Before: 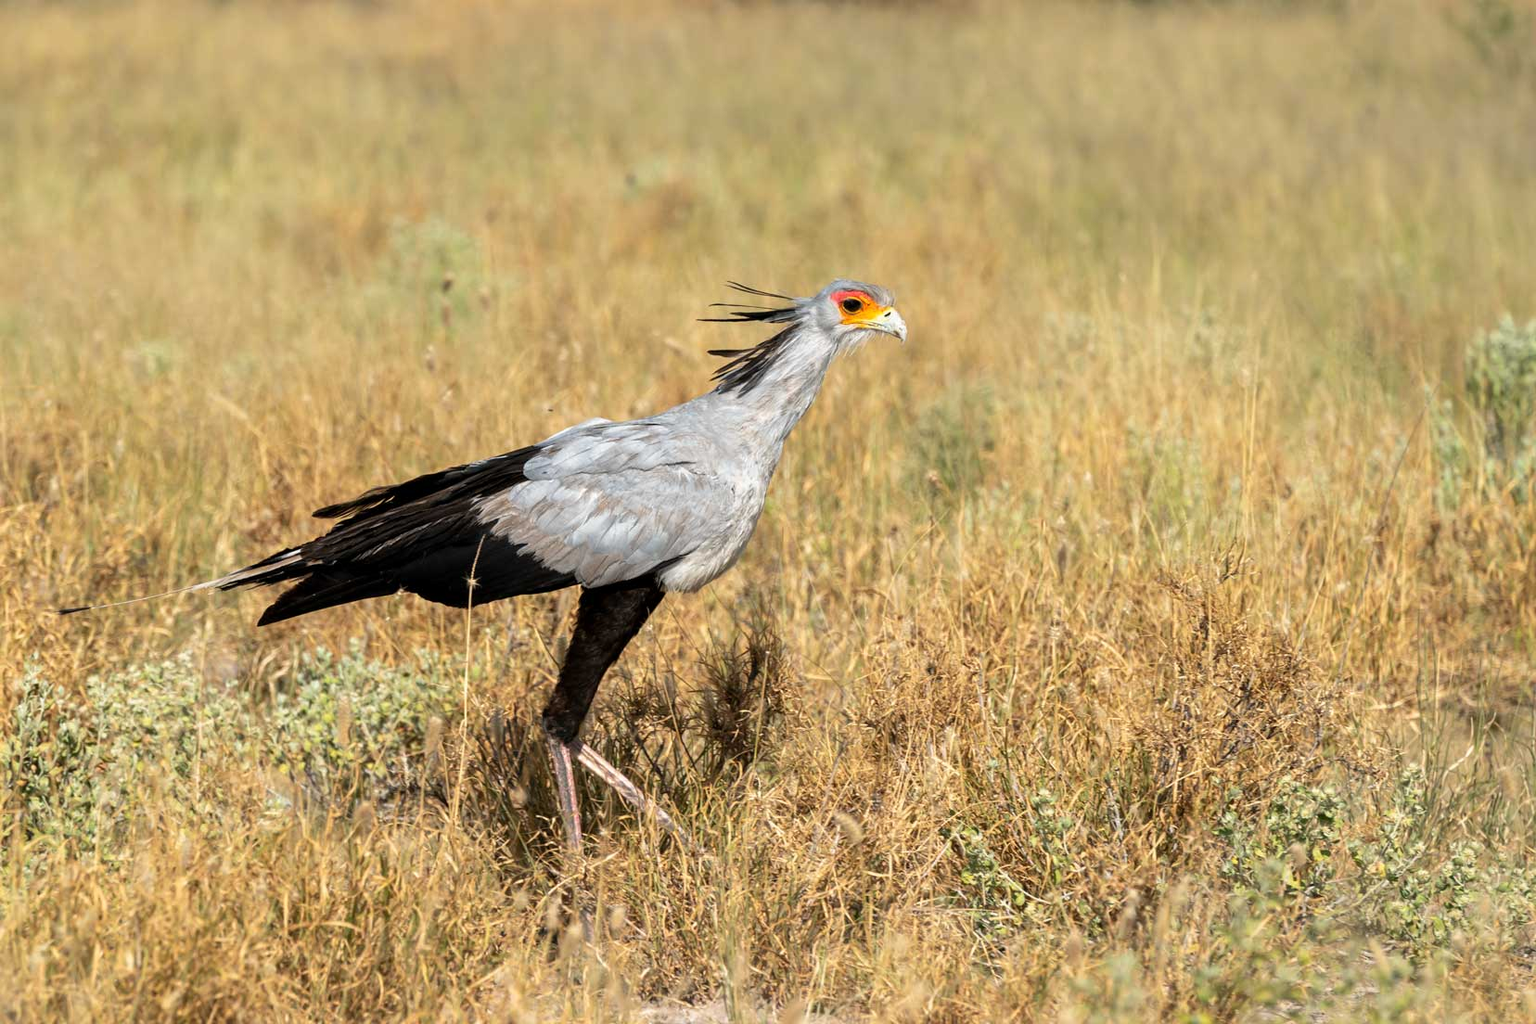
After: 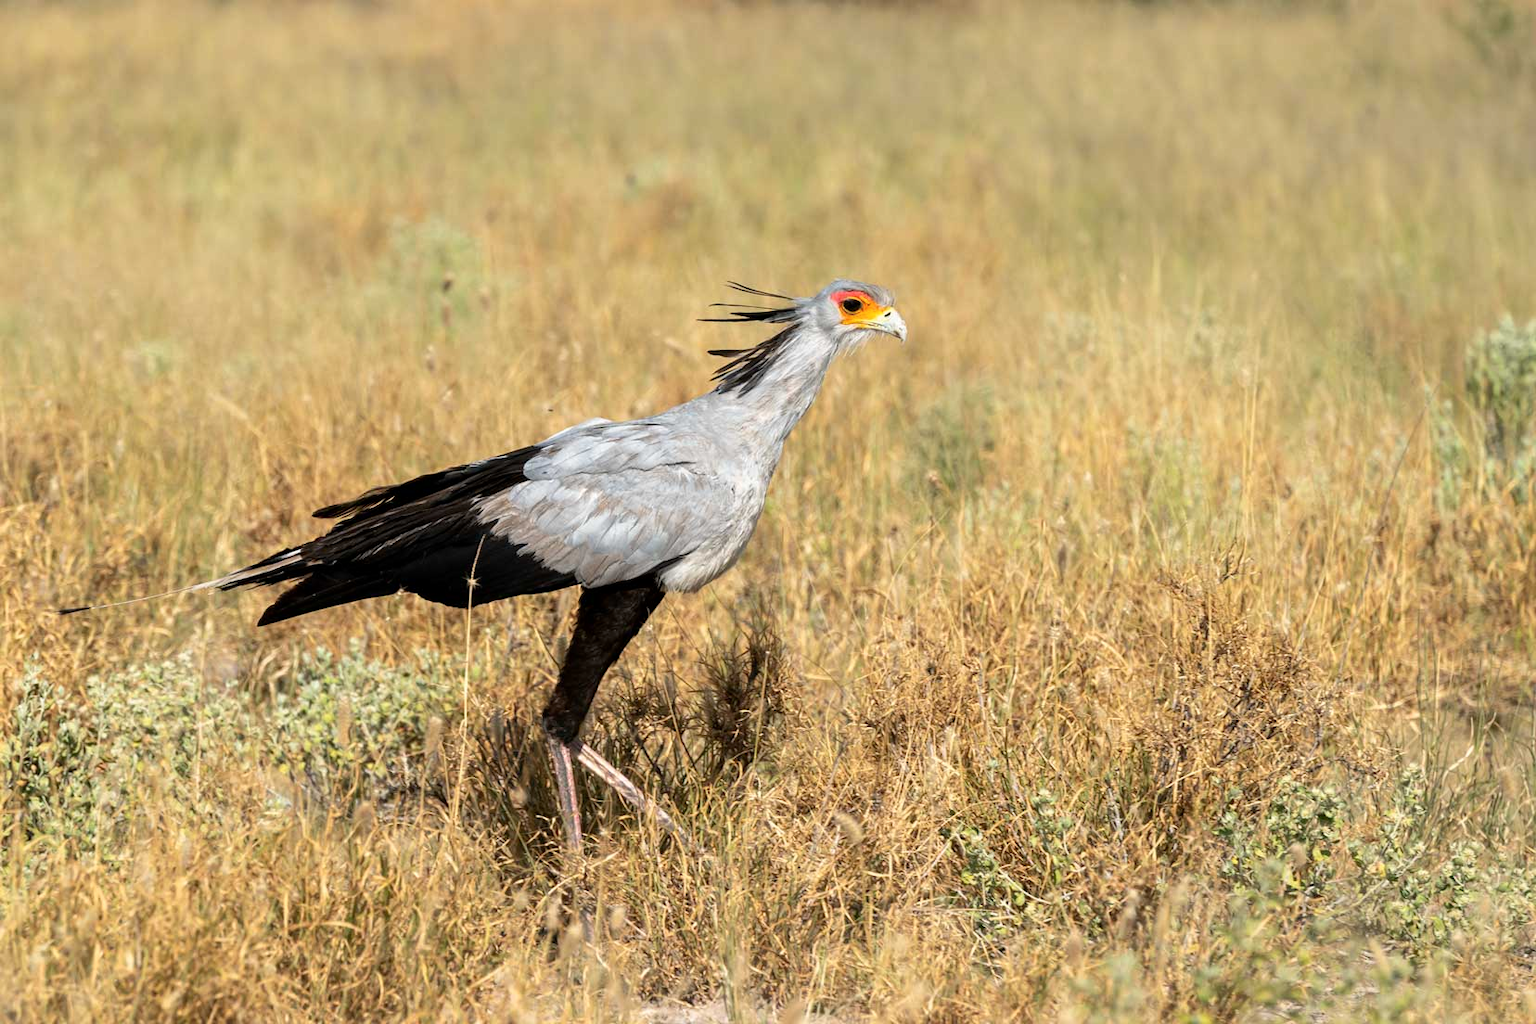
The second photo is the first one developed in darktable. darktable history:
shadows and highlights: shadows -29.77, highlights 30.66, highlights color adjustment 73.02%
